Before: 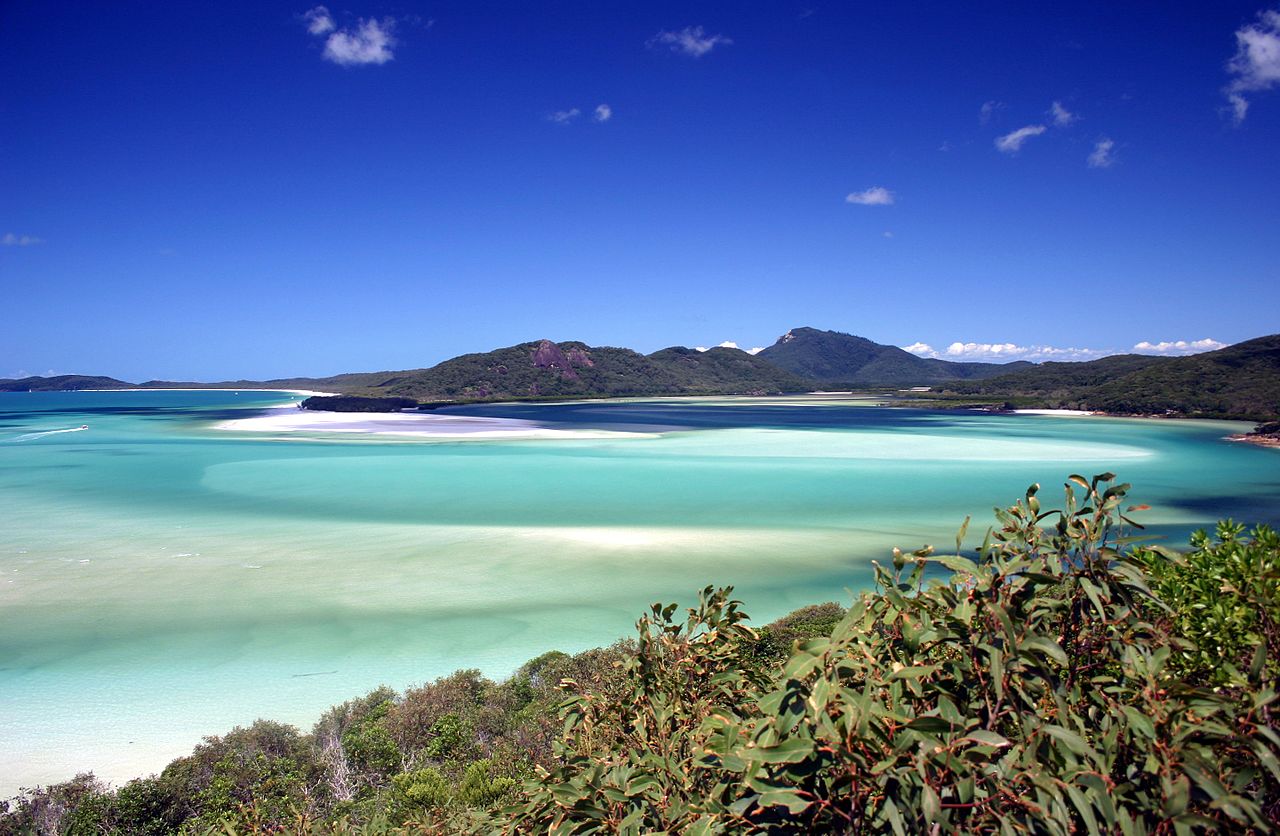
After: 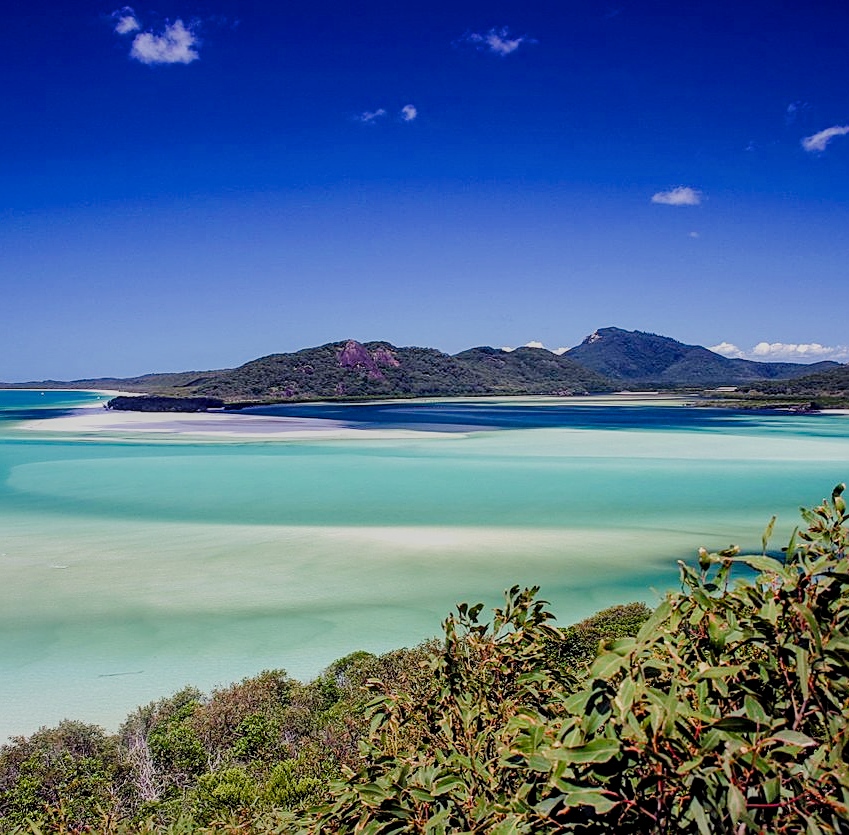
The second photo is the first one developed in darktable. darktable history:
filmic rgb: black relative exposure -6.21 EV, white relative exposure 6.97 EV, hardness 2.25
crop and rotate: left 15.169%, right 18.477%
local contrast: detail 130%
color balance rgb: global offset › luminance 0.723%, linear chroma grading › shadows -7.99%, linear chroma grading › global chroma 9.752%, perceptual saturation grading › global saturation 20%, perceptual saturation grading › highlights -25.774%, perceptual saturation grading › shadows 49.261%
sharpen: on, module defaults
